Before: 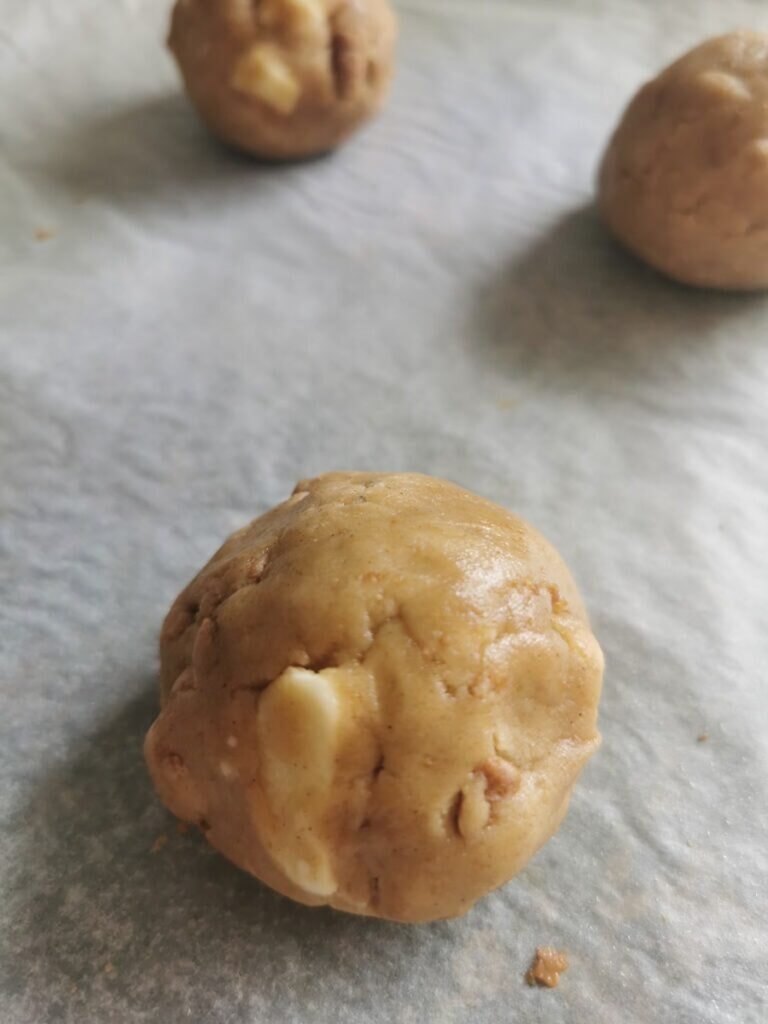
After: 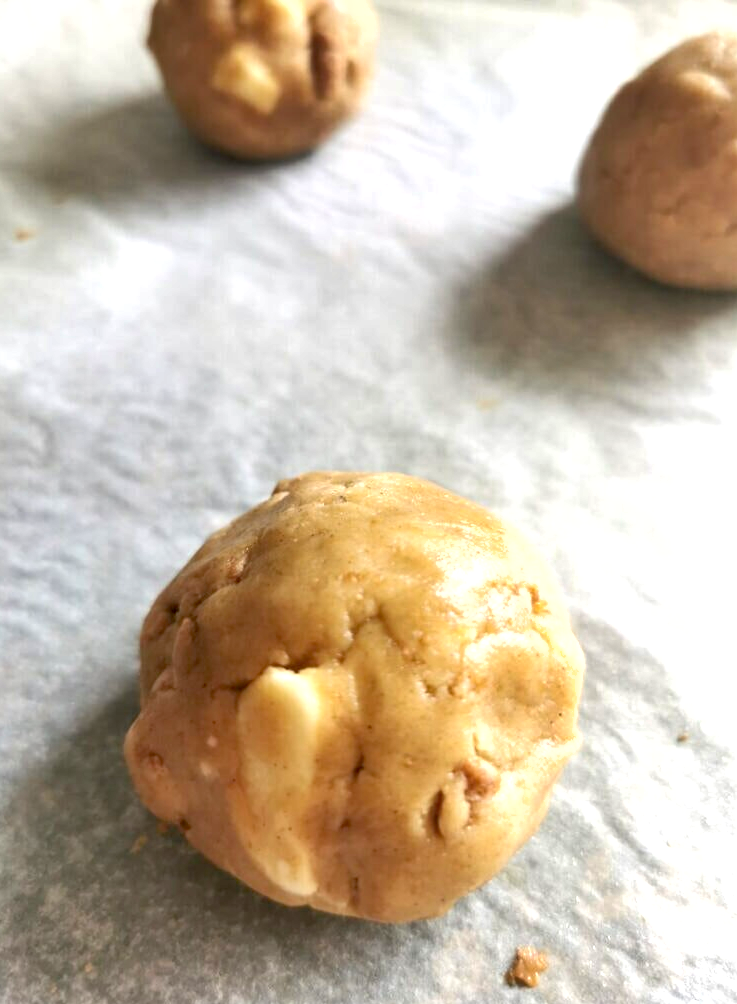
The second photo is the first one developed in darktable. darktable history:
crop and rotate: left 2.716%, right 1.255%, bottom 1.943%
shadows and highlights: shadows 47.72, highlights -40.8, soften with gaussian
exposure: black level correction 0.008, exposure 0.98 EV, compensate highlight preservation false
